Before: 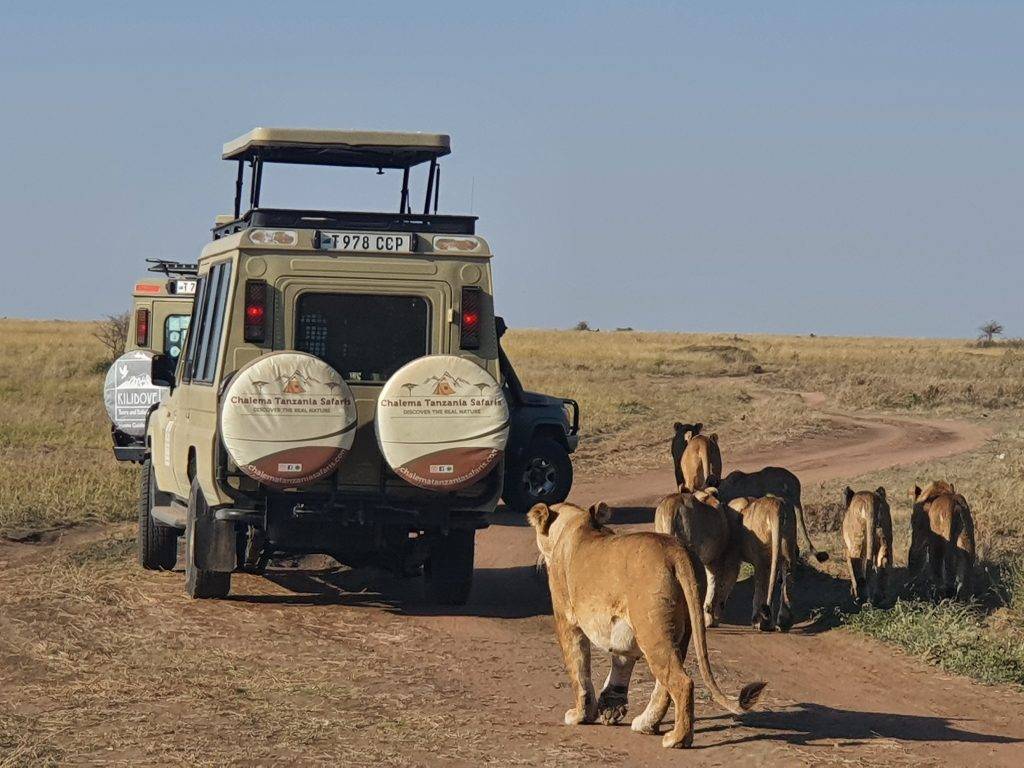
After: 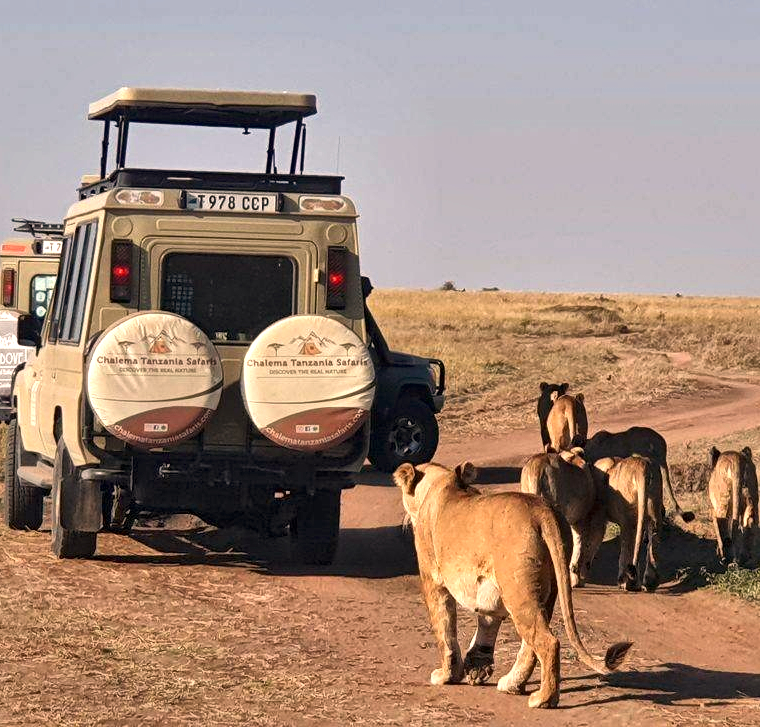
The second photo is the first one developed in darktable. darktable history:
crop and rotate: left 13.15%, top 5.251%, right 12.609%
local contrast: mode bilateral grid, contrast 25, coarseness 60, detail 151%, midtone range 0.2
exposure: exposure 0.367 EV, compensate highlight preservation false
white balance: red 1.127, blue 0.943
